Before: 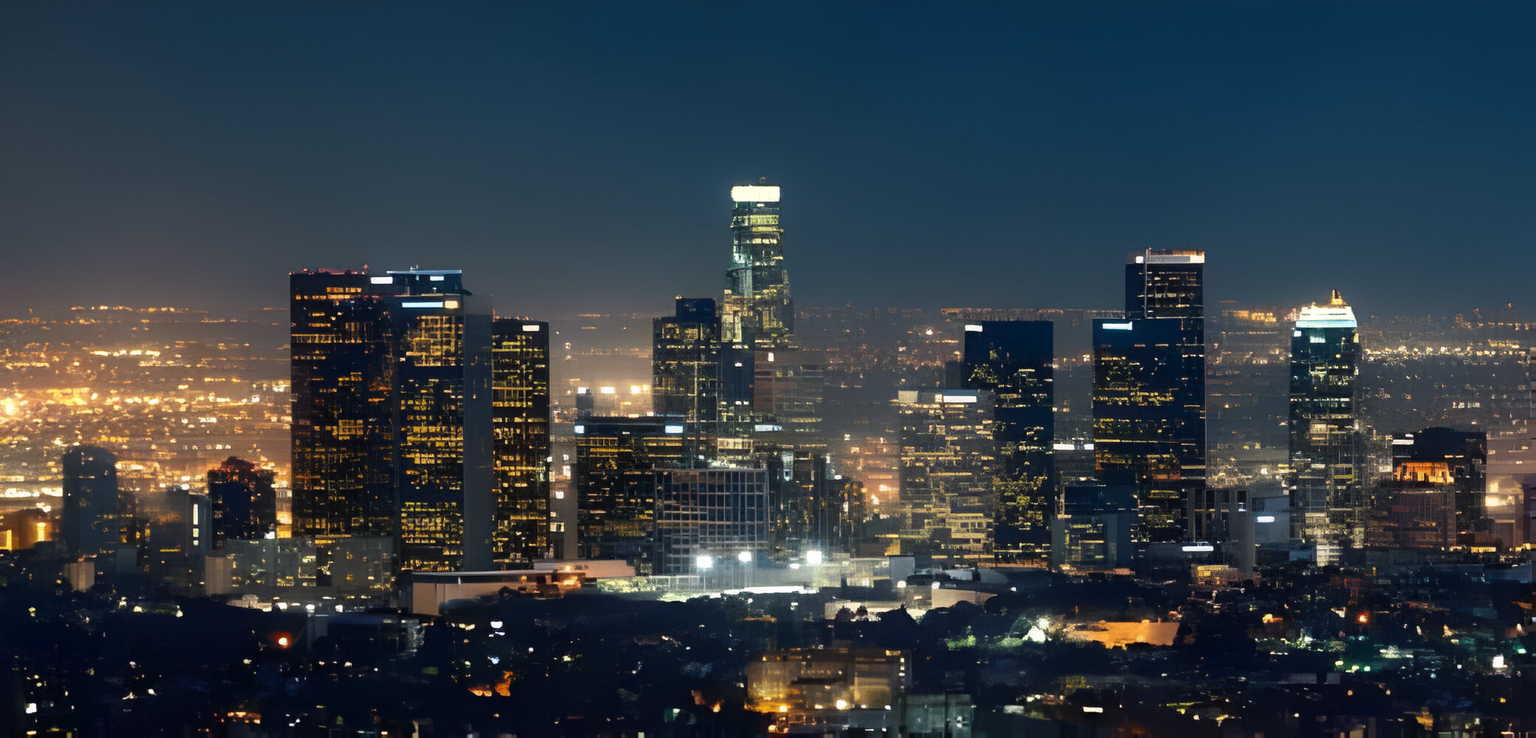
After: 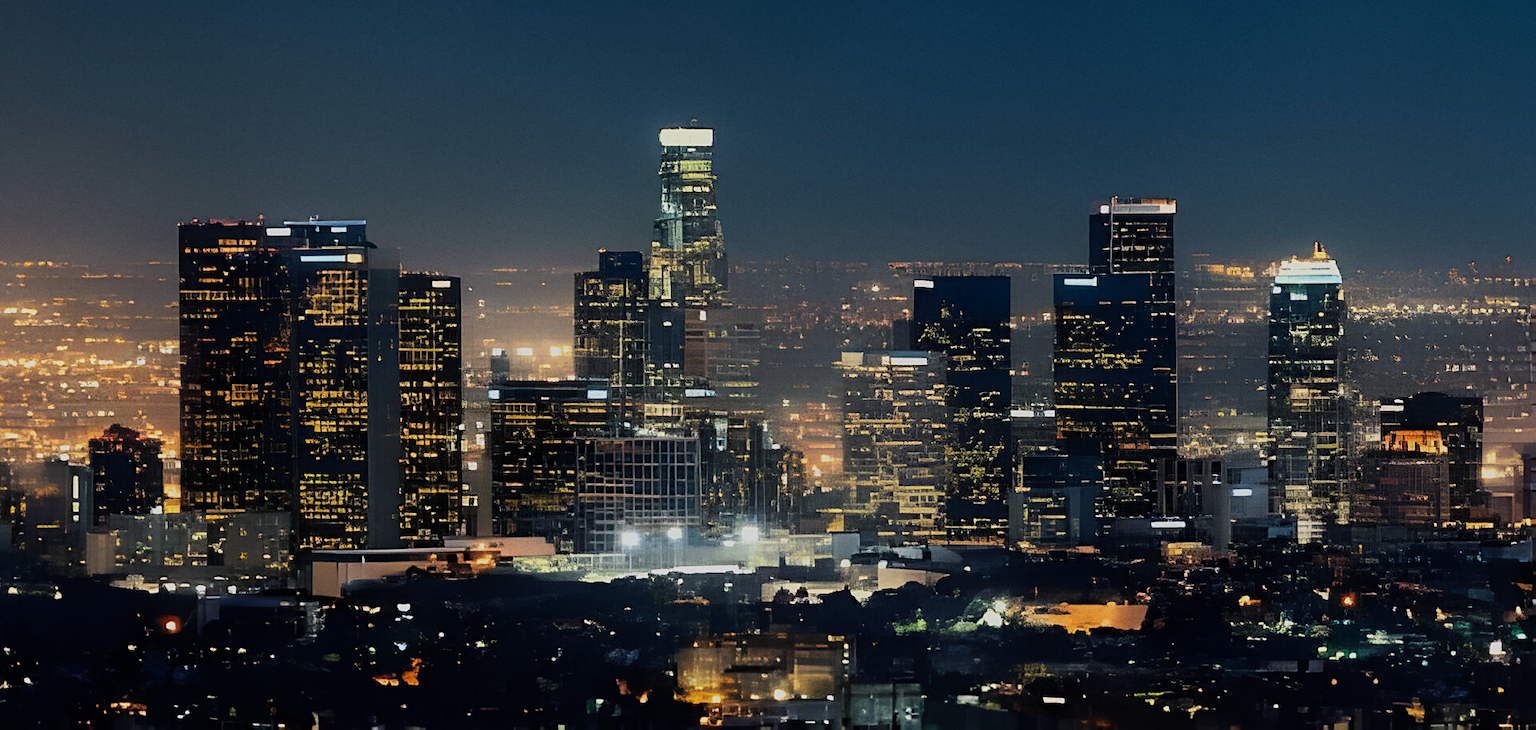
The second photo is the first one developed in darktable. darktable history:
grain: coarseness 0.09 ISO, strength 16.61%
crop and rotate: left 8.262%, top 9.226%
sharpen: on, module defaults
filmic rgb: black relative exposure -8.42 EV, white relative exposure 4.68 EV, hardness 3.82, color science v6 (2022)
